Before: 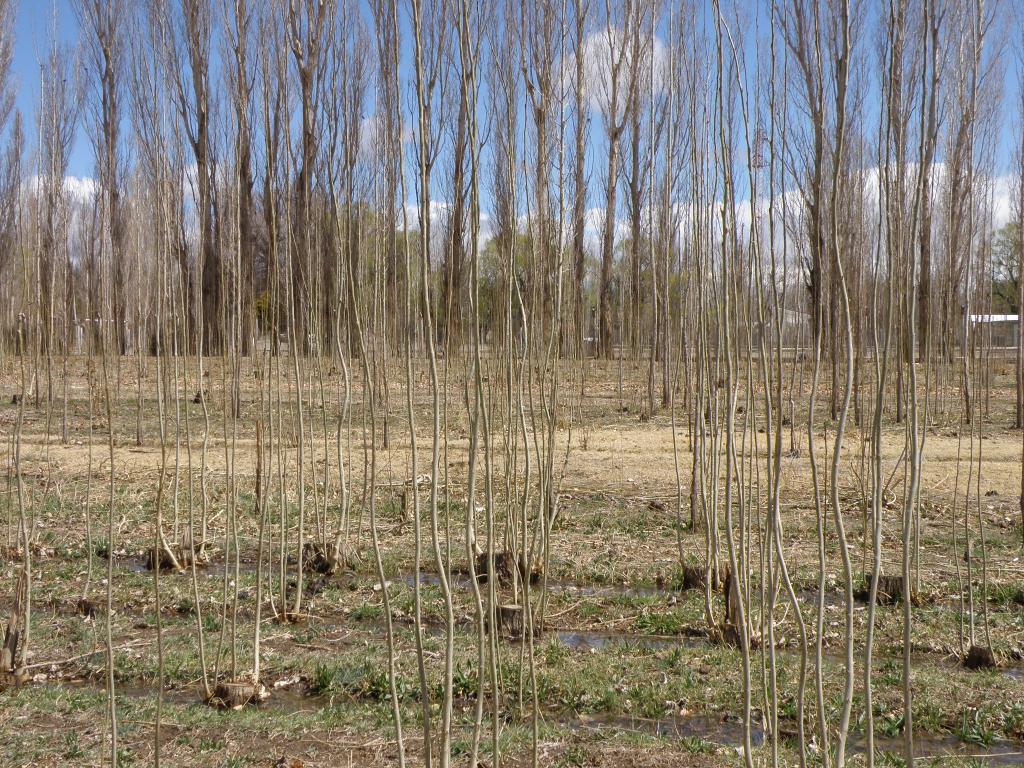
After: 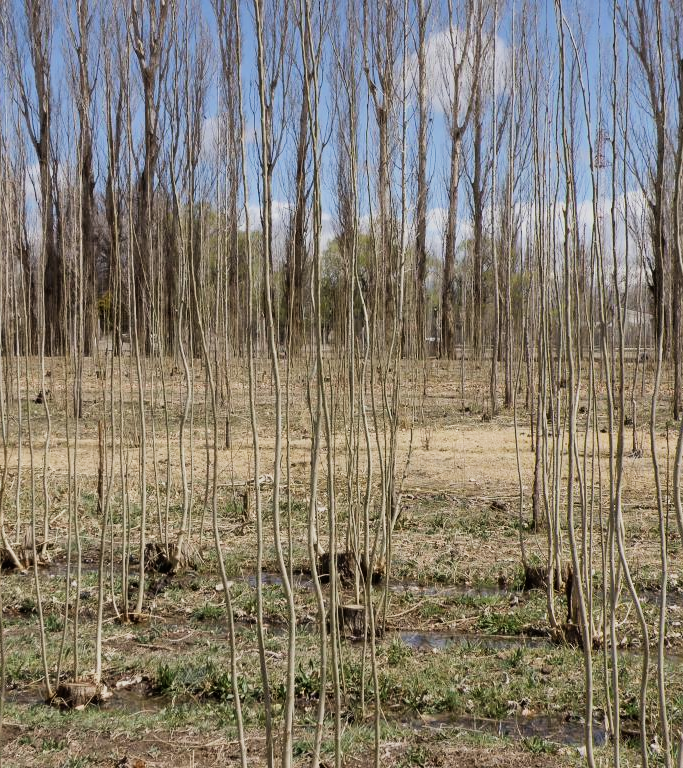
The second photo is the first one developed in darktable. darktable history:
filmic rgb: black relative exposure -7.5 EV, white relative exposure 5 EV, hardness 3.31, contrast 1.3, contrast in shadows safe
crop and rotate: left 15.446%, right 17.836%
tone equalizer: on, module defaults
shadows and highlights: soften with gaussian
